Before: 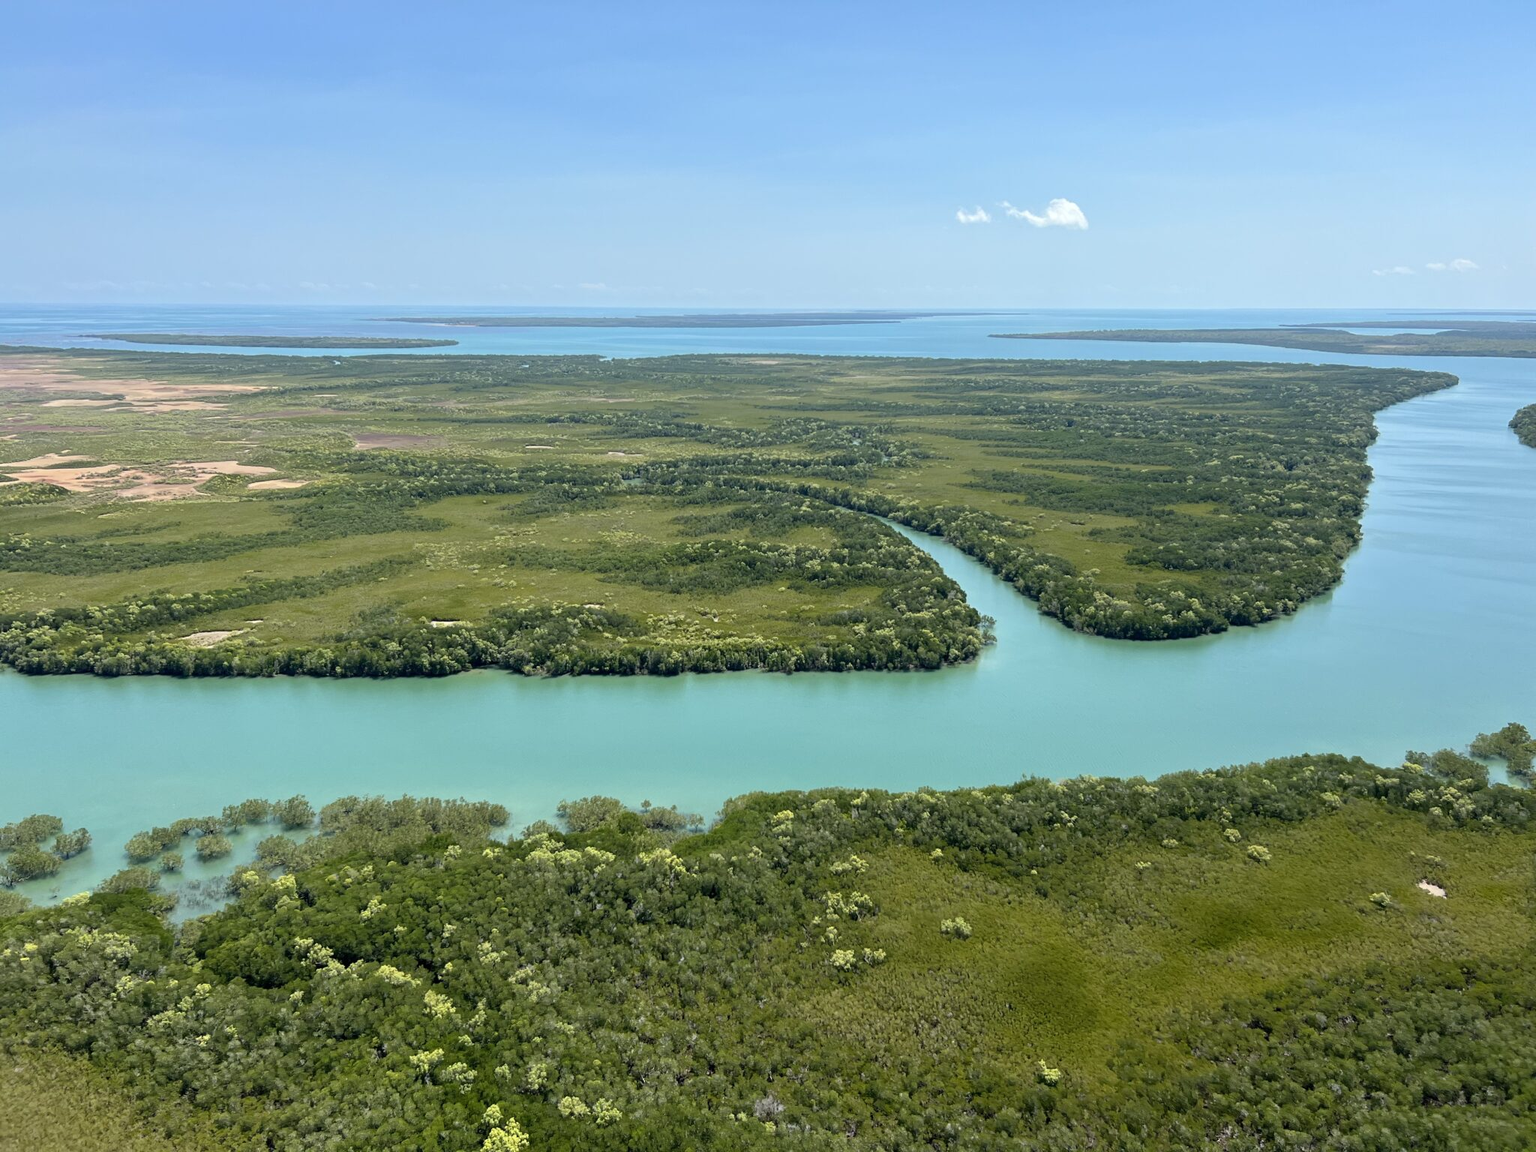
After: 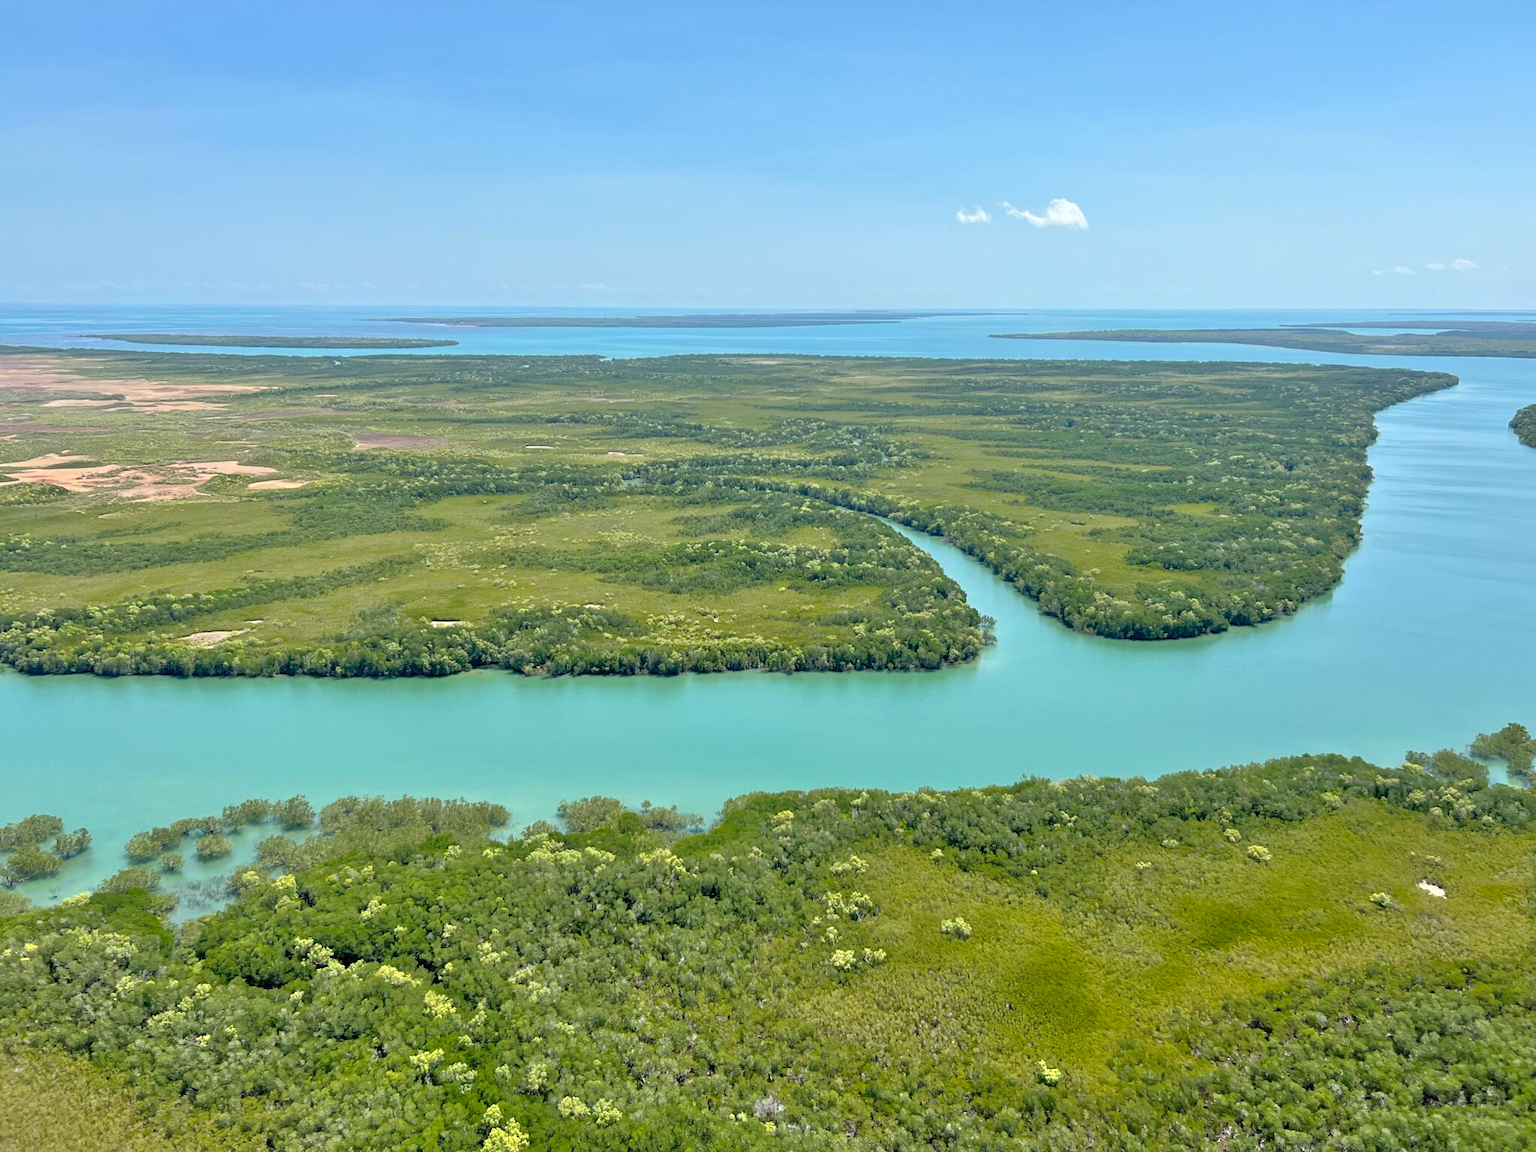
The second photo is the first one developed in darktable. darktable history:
tone equalizer: -7 EV 0.149 EV, -6 EV 0.613 EV, -5 EV 1.13 EV, -4 EV 1.37 EV, -3 EV 1.18 EV, -2 EV 0.6 EV, -1 EV 0.16 EV
